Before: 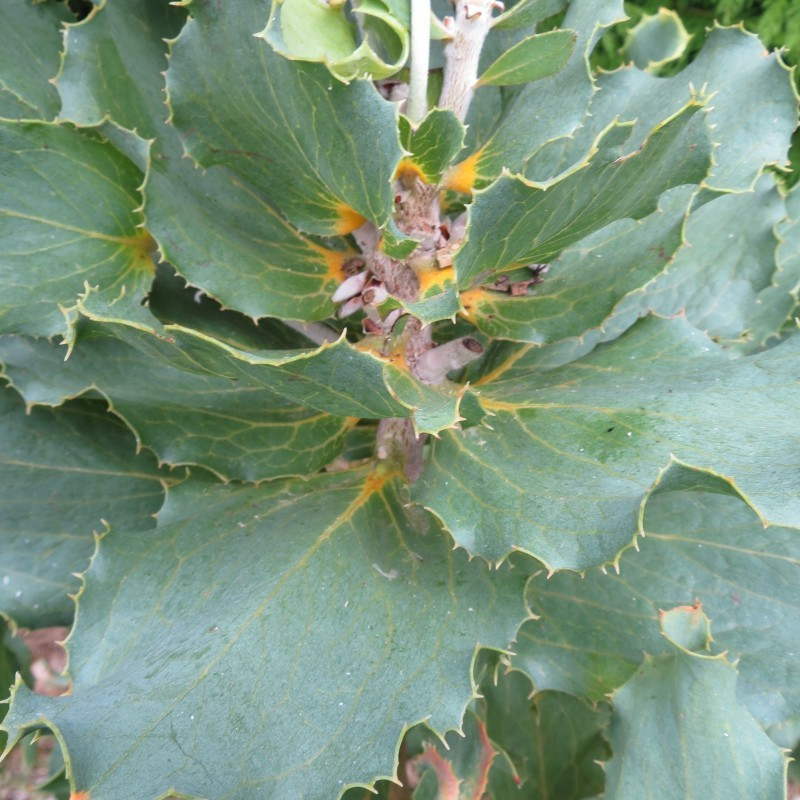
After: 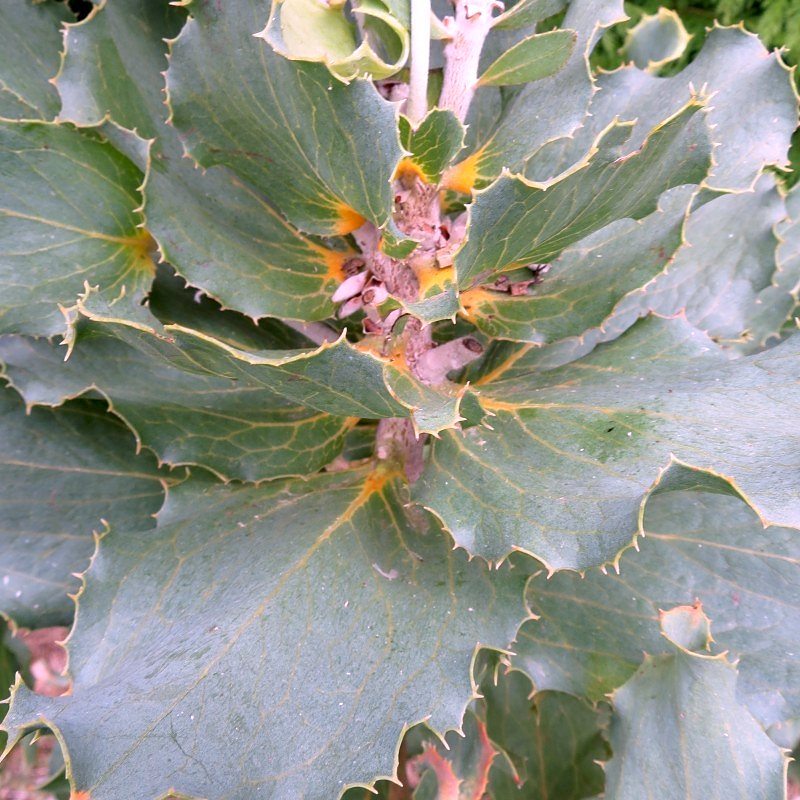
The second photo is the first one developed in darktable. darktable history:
exposure: black level correction 0.012, compensate highlight preservation false
sharpen: radius 0.969, amount 0.604
white balance: red 1.188, blue 1.11
